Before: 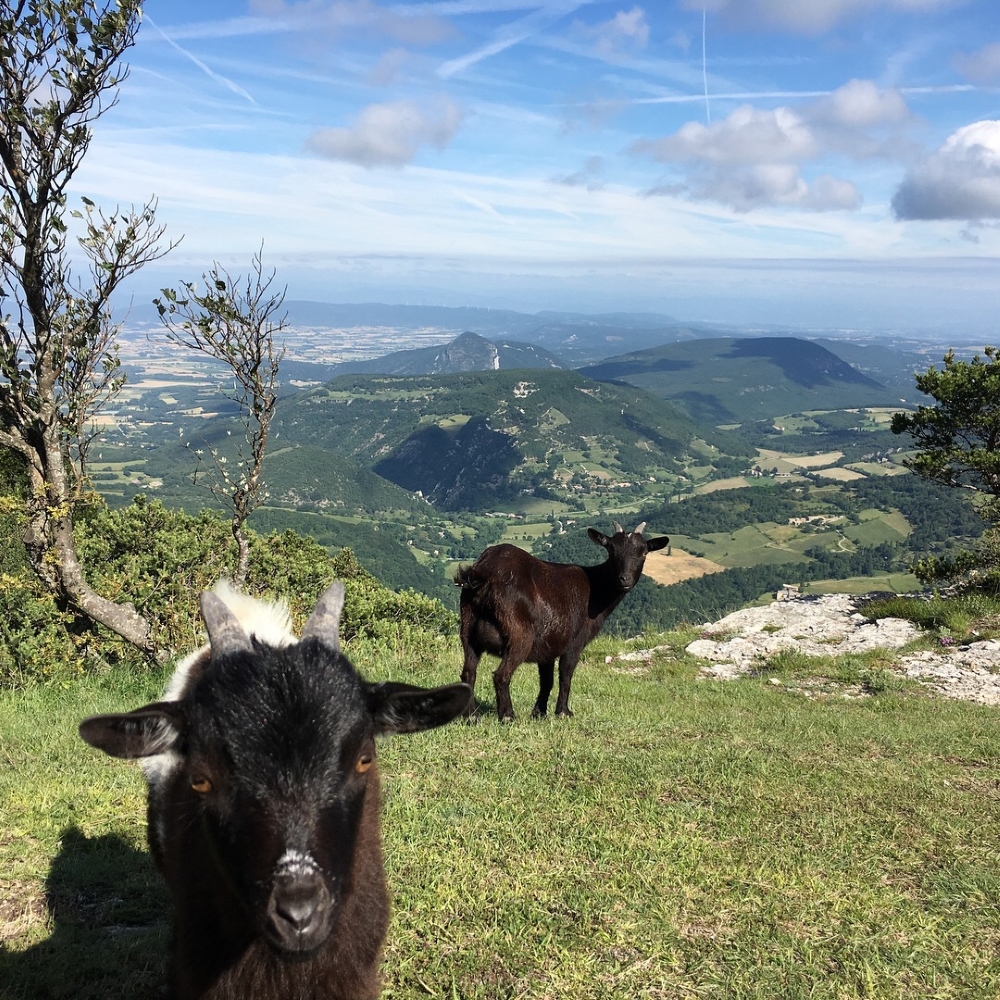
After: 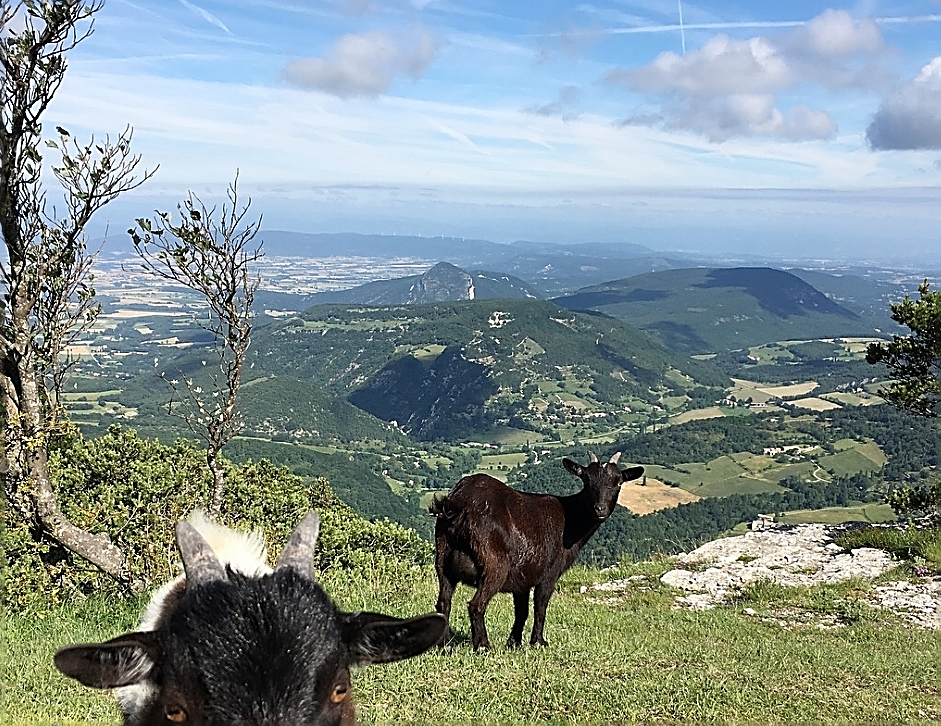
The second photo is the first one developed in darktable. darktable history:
crop: left 2.53%, top 7.06%, right 3.3%, bottom 20.245%
sharpen: radius 1.641, amount 1.296
